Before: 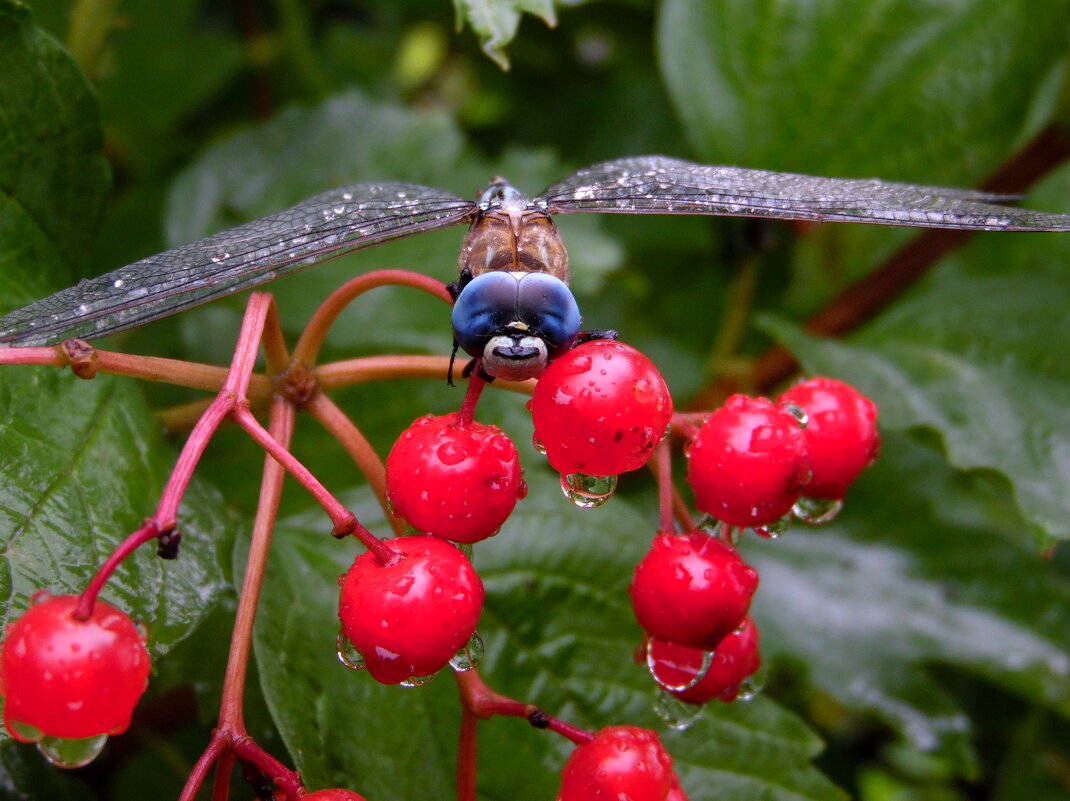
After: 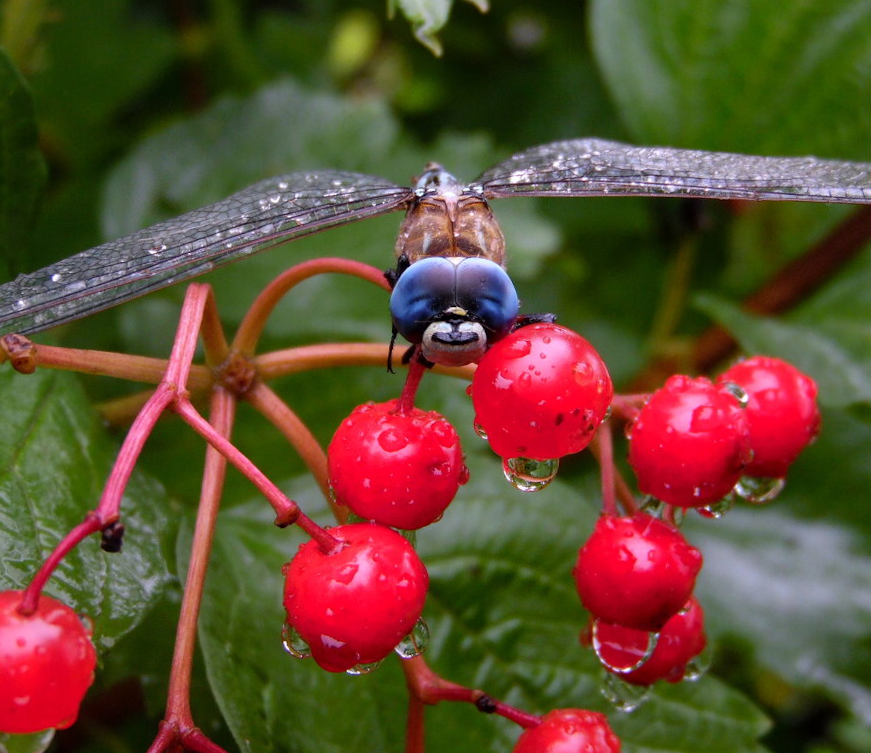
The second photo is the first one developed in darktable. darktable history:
crop and rotate: angle 1.25°, left 4.401%, top 0.59%, right 11.795%, bottom 2.65%
